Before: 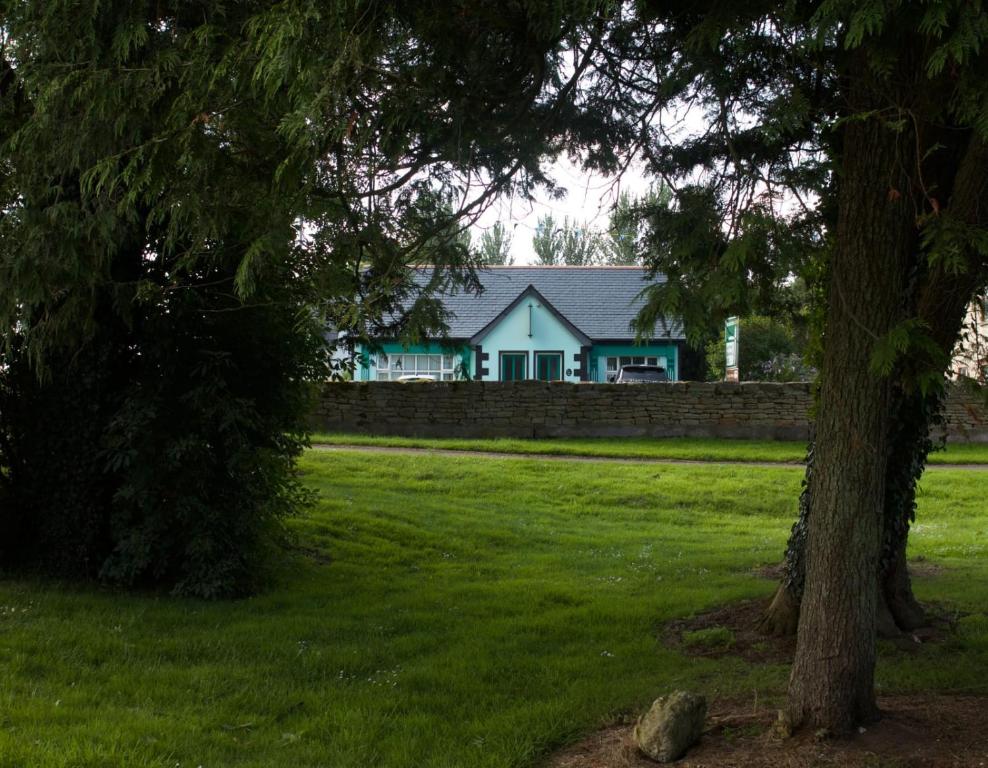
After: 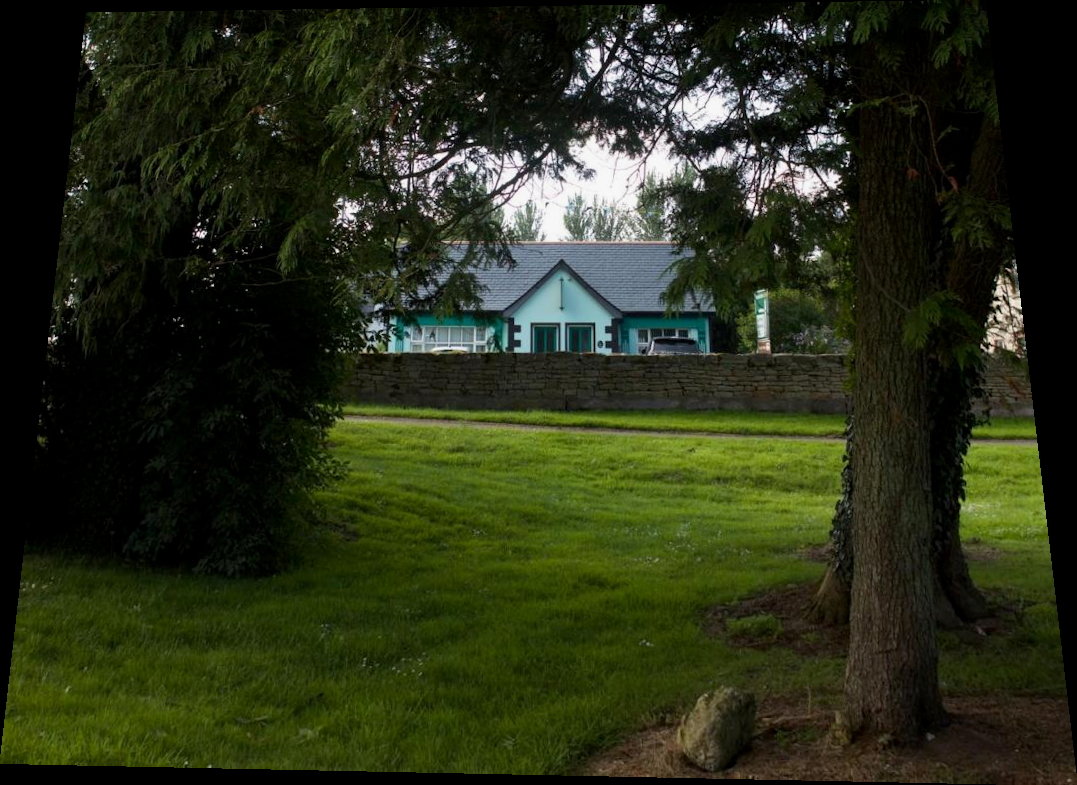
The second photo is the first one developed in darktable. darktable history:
rotate and perspective: rotation 0.128°, lens shift (vertical) -0.181, lens shift (horizontal) -0.044, shear 0.001, automatic cropping off
exposure: black level correction 0.002, exposure -0.1 EV, compensate highlight preservation false
